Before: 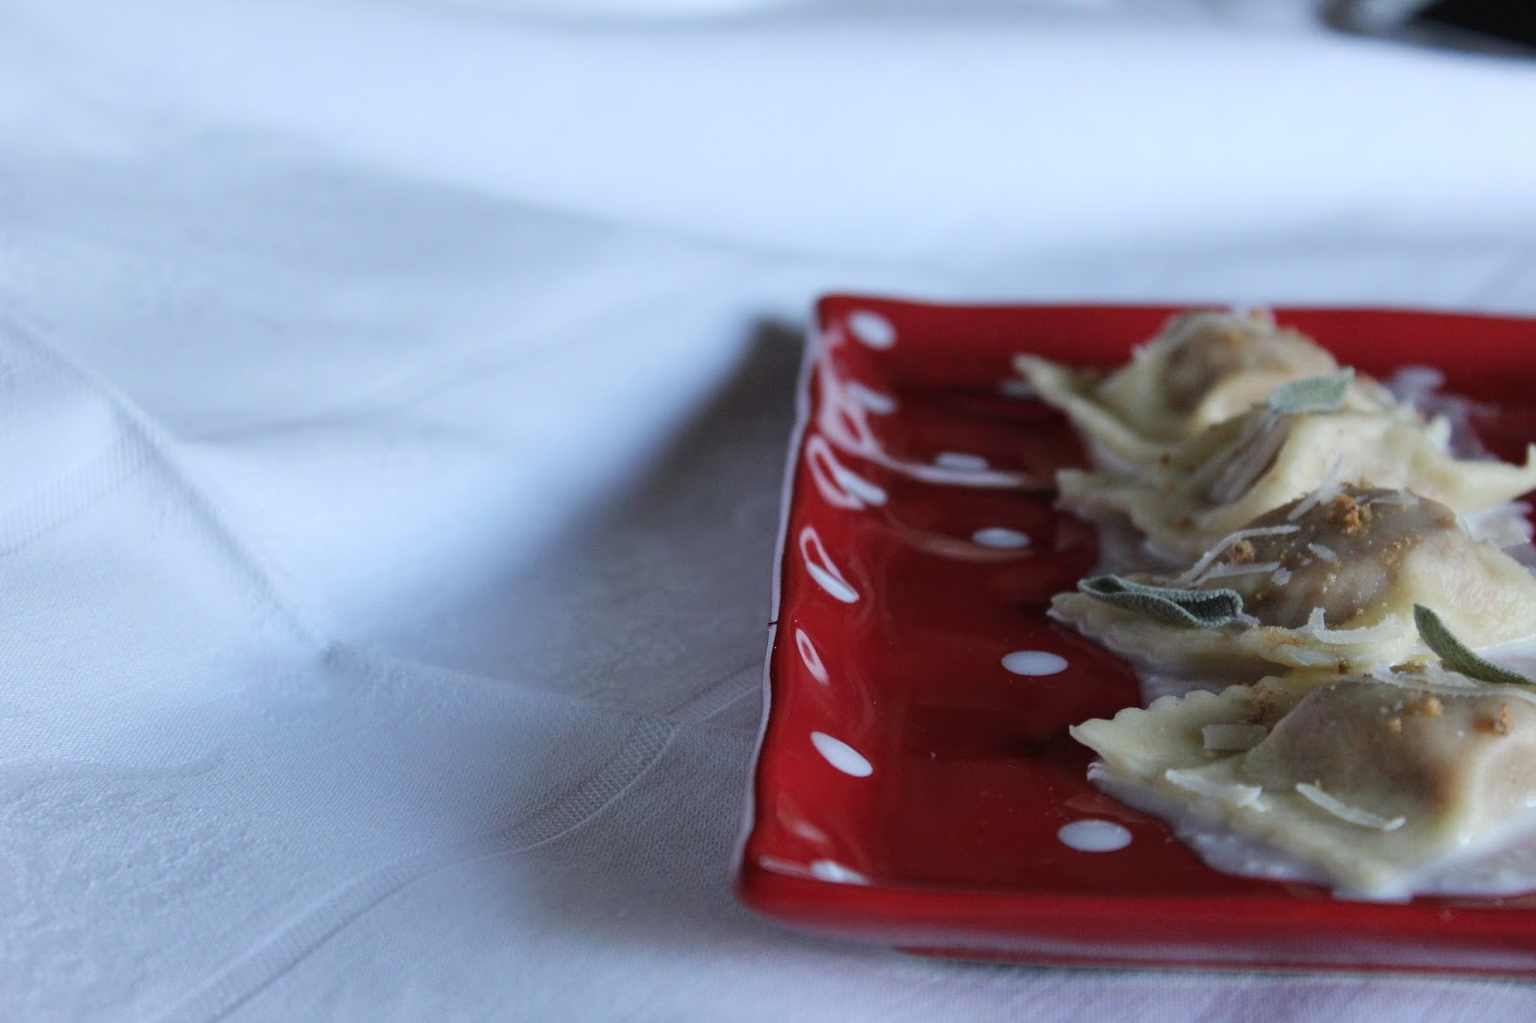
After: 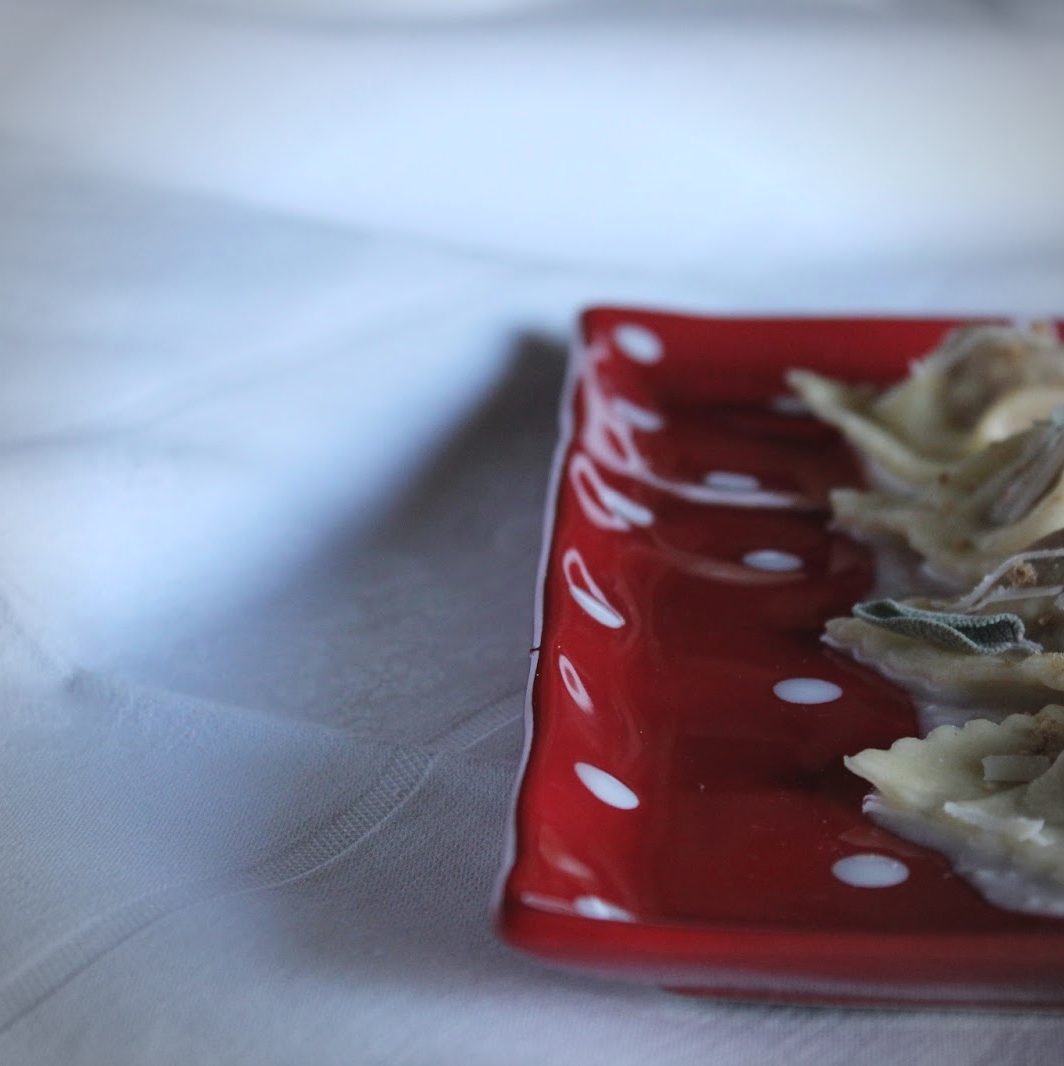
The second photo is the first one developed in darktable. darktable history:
crop: left 16.899%, right 16.556%
vignetting: on, module defaults
exposure: black level correction -0.003, exposure 0.04 EV, compensate highlight preservation false
